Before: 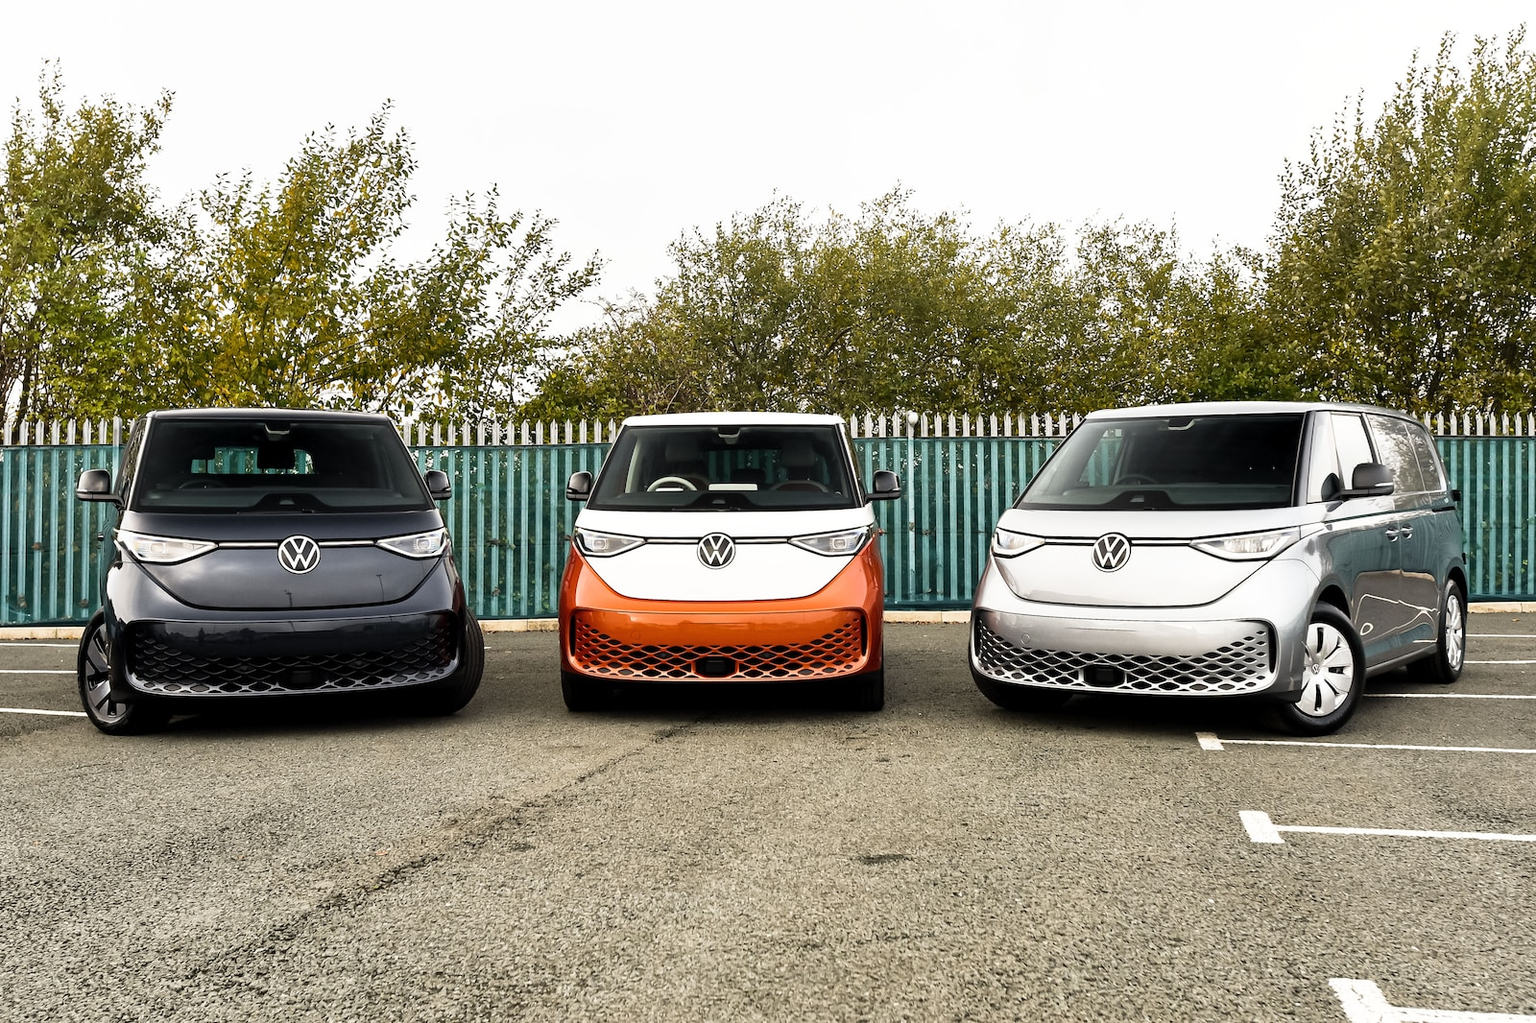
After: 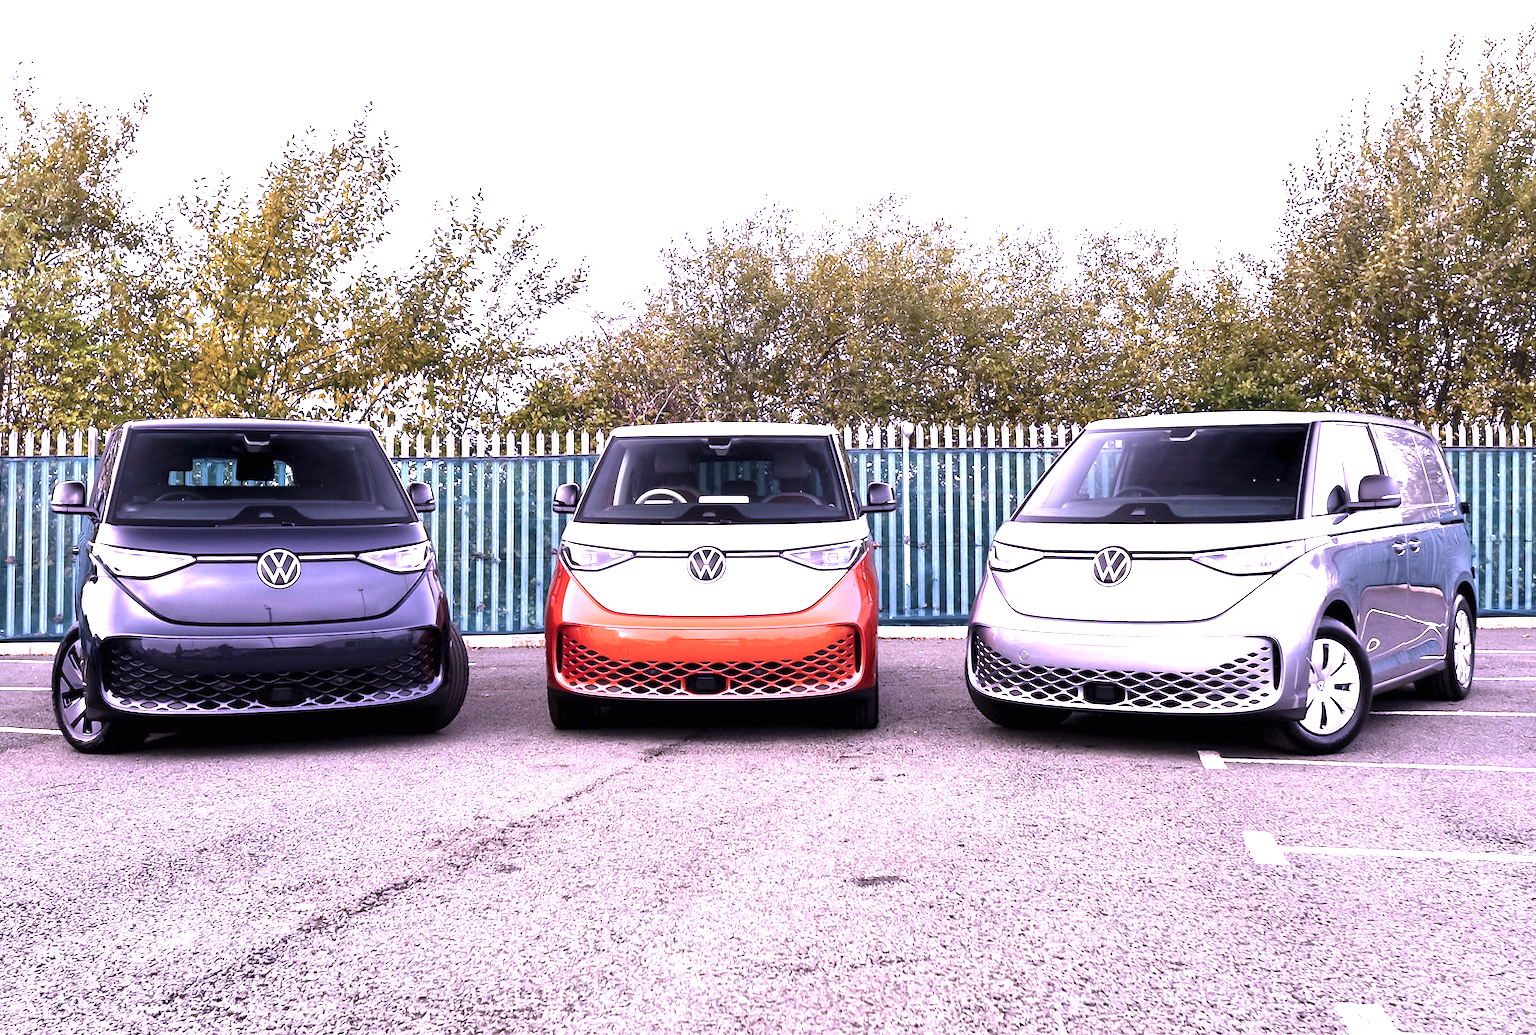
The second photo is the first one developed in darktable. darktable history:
color calibration: output R [1.107, -0.012, -0.003, 0], output B [0, 0, 1.308, 0], illuminant custom, x 0.389, y 0.387, temperature 3838.64 K
exposure: black level correction 0, exposure 1.1 EV, compensate exposure bias true, compensate highlight preservation false
crop and rotate: left 1.774%, right 0.633%, bottom 1.28%
